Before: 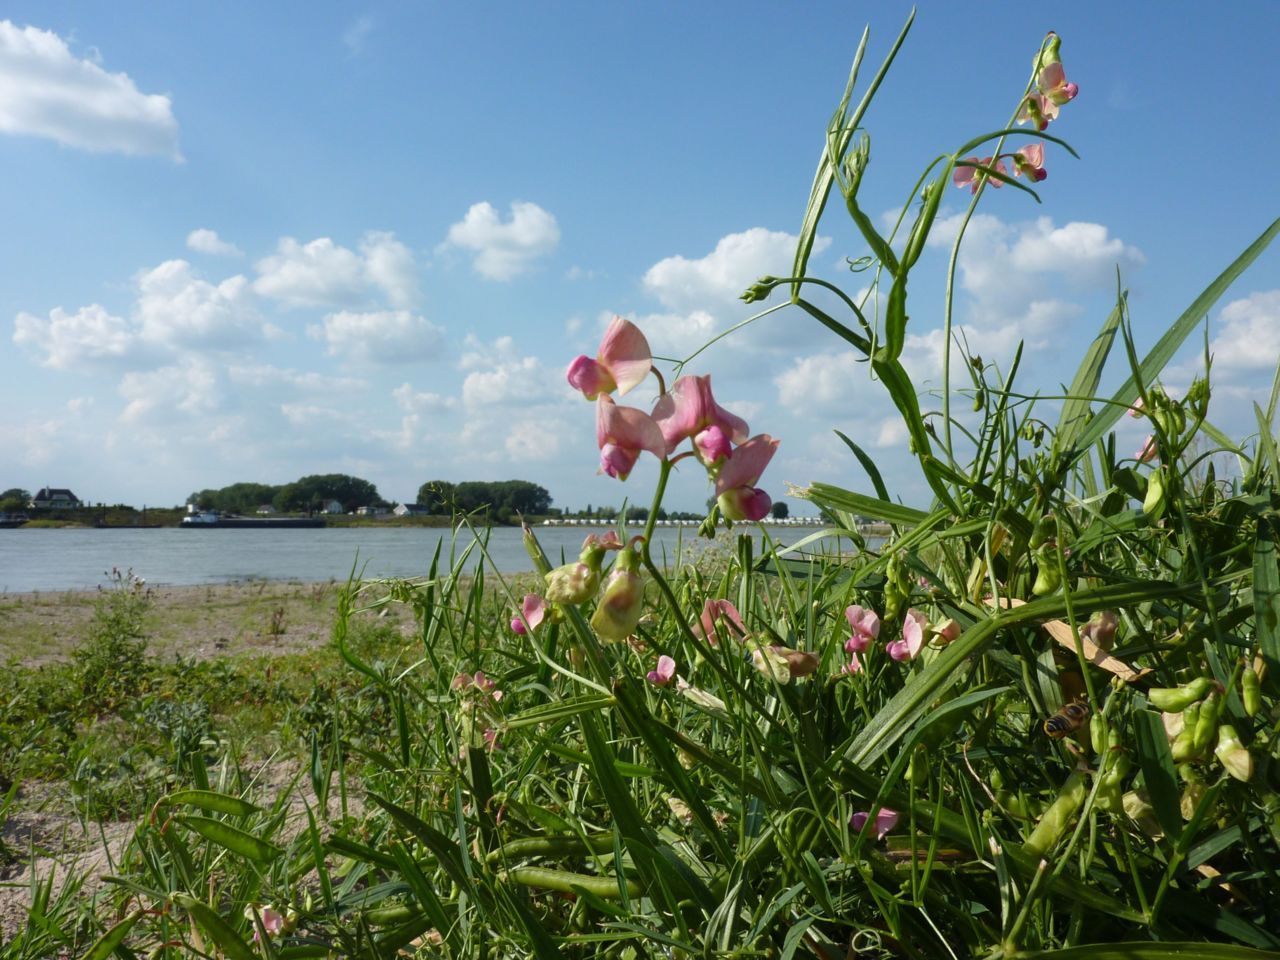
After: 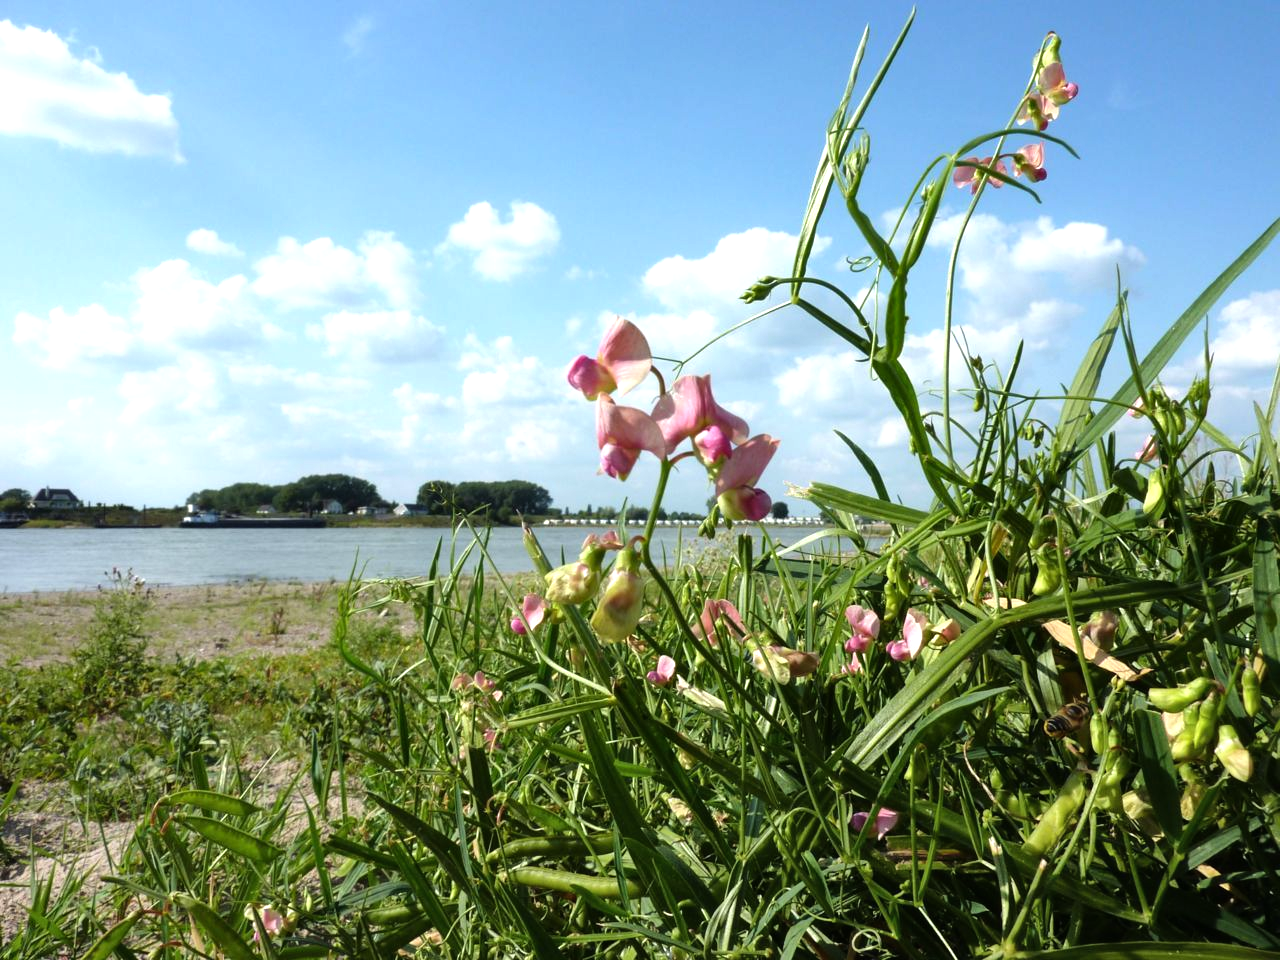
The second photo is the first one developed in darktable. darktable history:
tone equalizer: -8 EV -0.739 EV, -7 EV -0.681 EV, -6 EV -0.562 EV, -5 EV -0.393 EV, -3 EV 0.365 EV, -2 EV 0.6 EV, -1 EV 0.679 EV, +0 EV 0.758 EV
shadows and highlights: shadows 37.59, highlights -26.82, soften with gaussian
